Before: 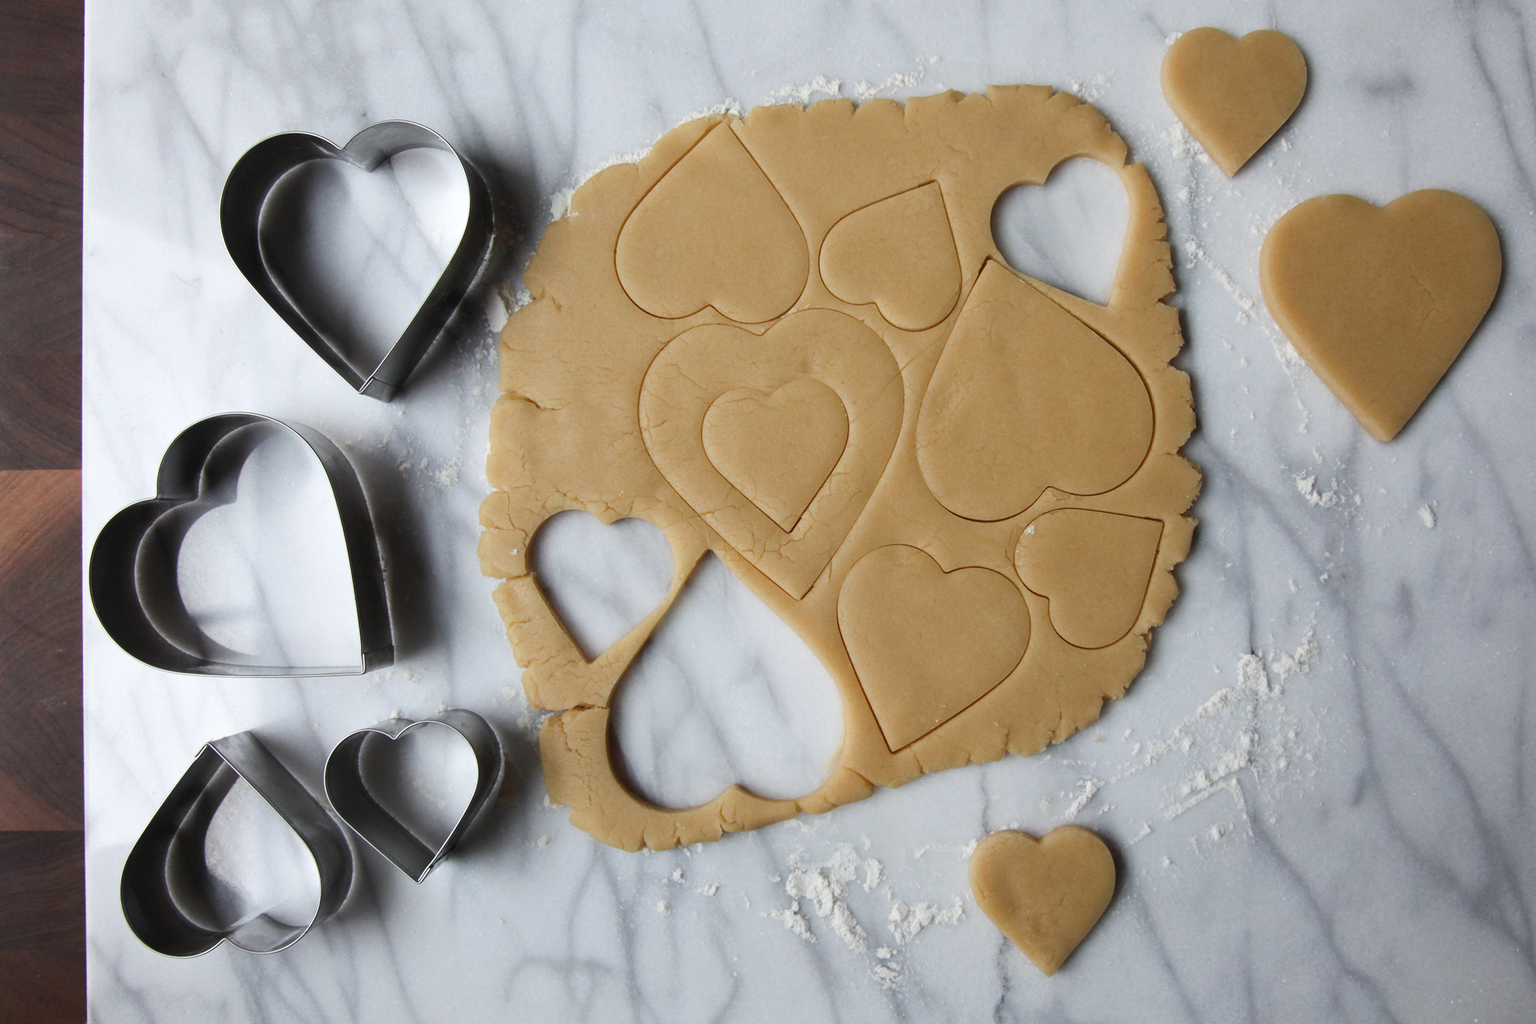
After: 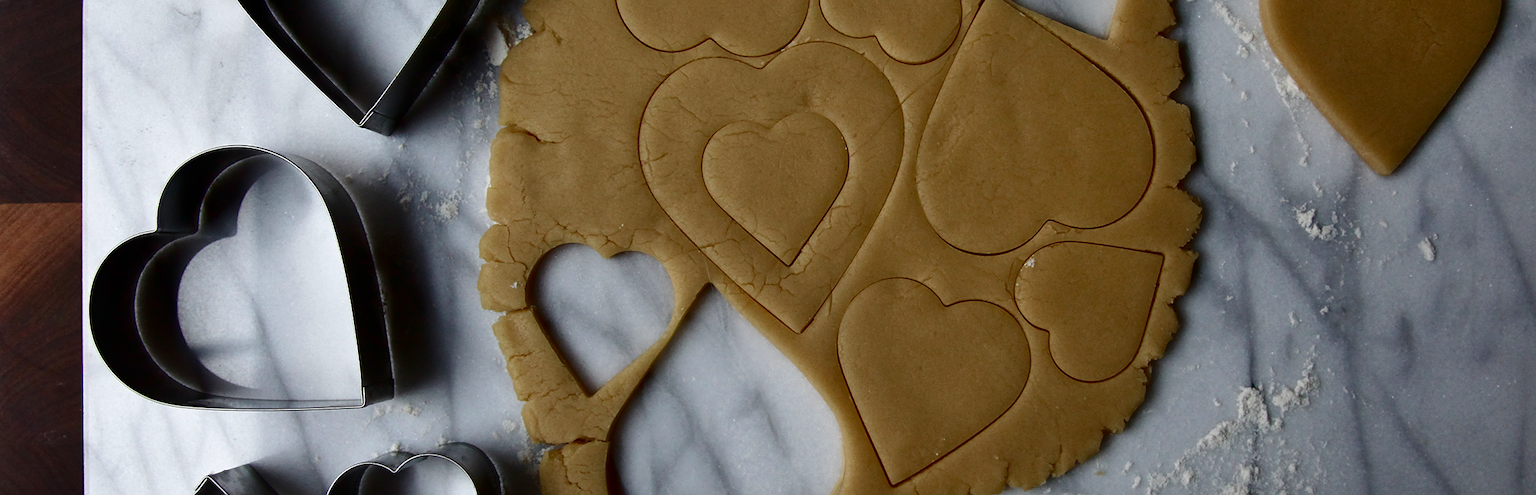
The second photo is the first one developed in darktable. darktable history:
sharpen: radius 1.012
shadows and highlights: white point adjustment 0.149, highlights -69.99, soften with gaussian
crop and rotate: top 26.093%, bottom 25.476%
velvia: on, module defaults
contrast brightness saturation: brightness -0.525
